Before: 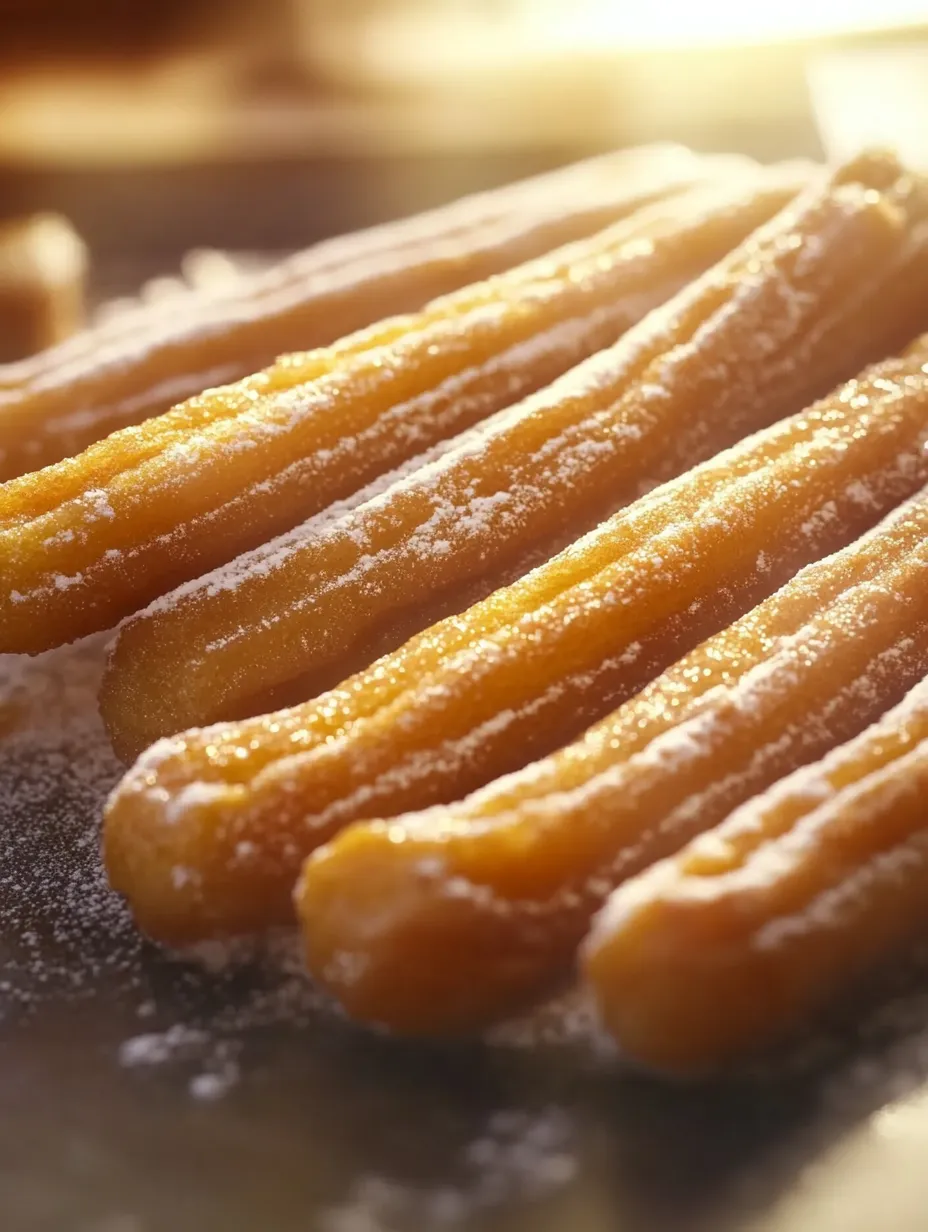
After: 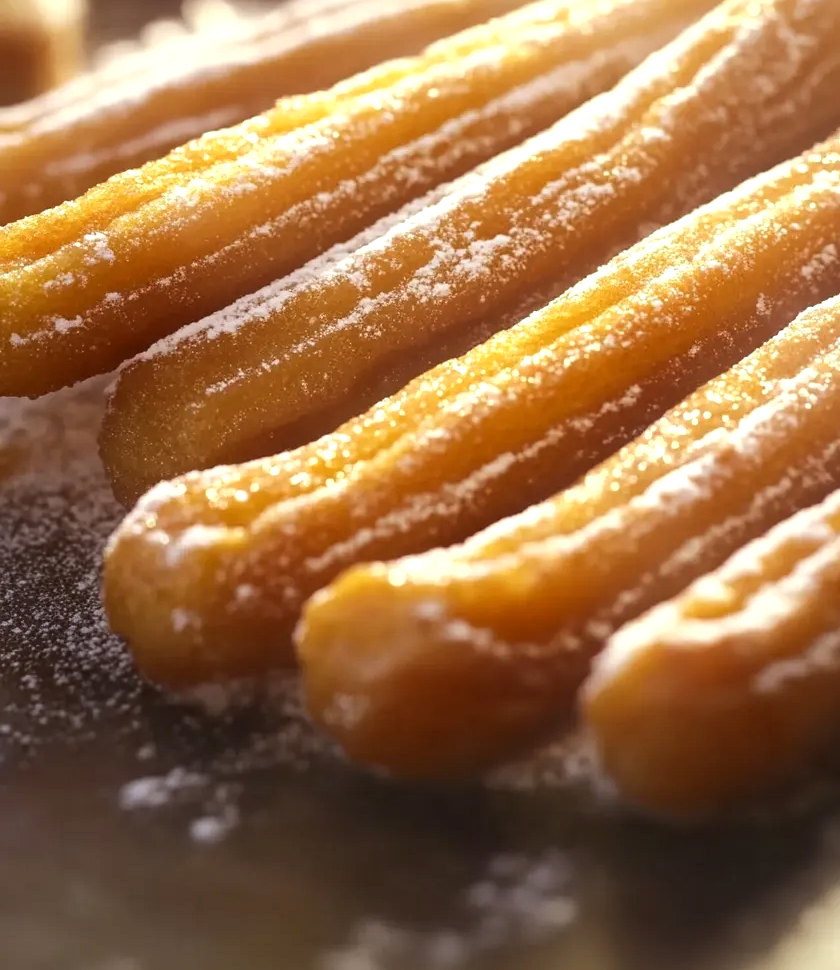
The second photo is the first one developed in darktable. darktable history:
tone equalizer: -8 EV -0.417 EV, -7 EV -0.389 EV, -6 EV -0.333 EV, -5 EV -0.222 EV, -3 EV 0.222 EV, -2 EV 0.333 EV, -1 EV 0.389 EV, +0 EV 0.417 EV, edges refinement/feathering 500, mask exposure compensation -1.25 EV, preserve details no
color correction: highlights a* -2.73, highlights b* -2.09, shadows a* 2.41, shadows b* 2.73
crop: top 20.916%, right 9.437%, bottom 0.316%
